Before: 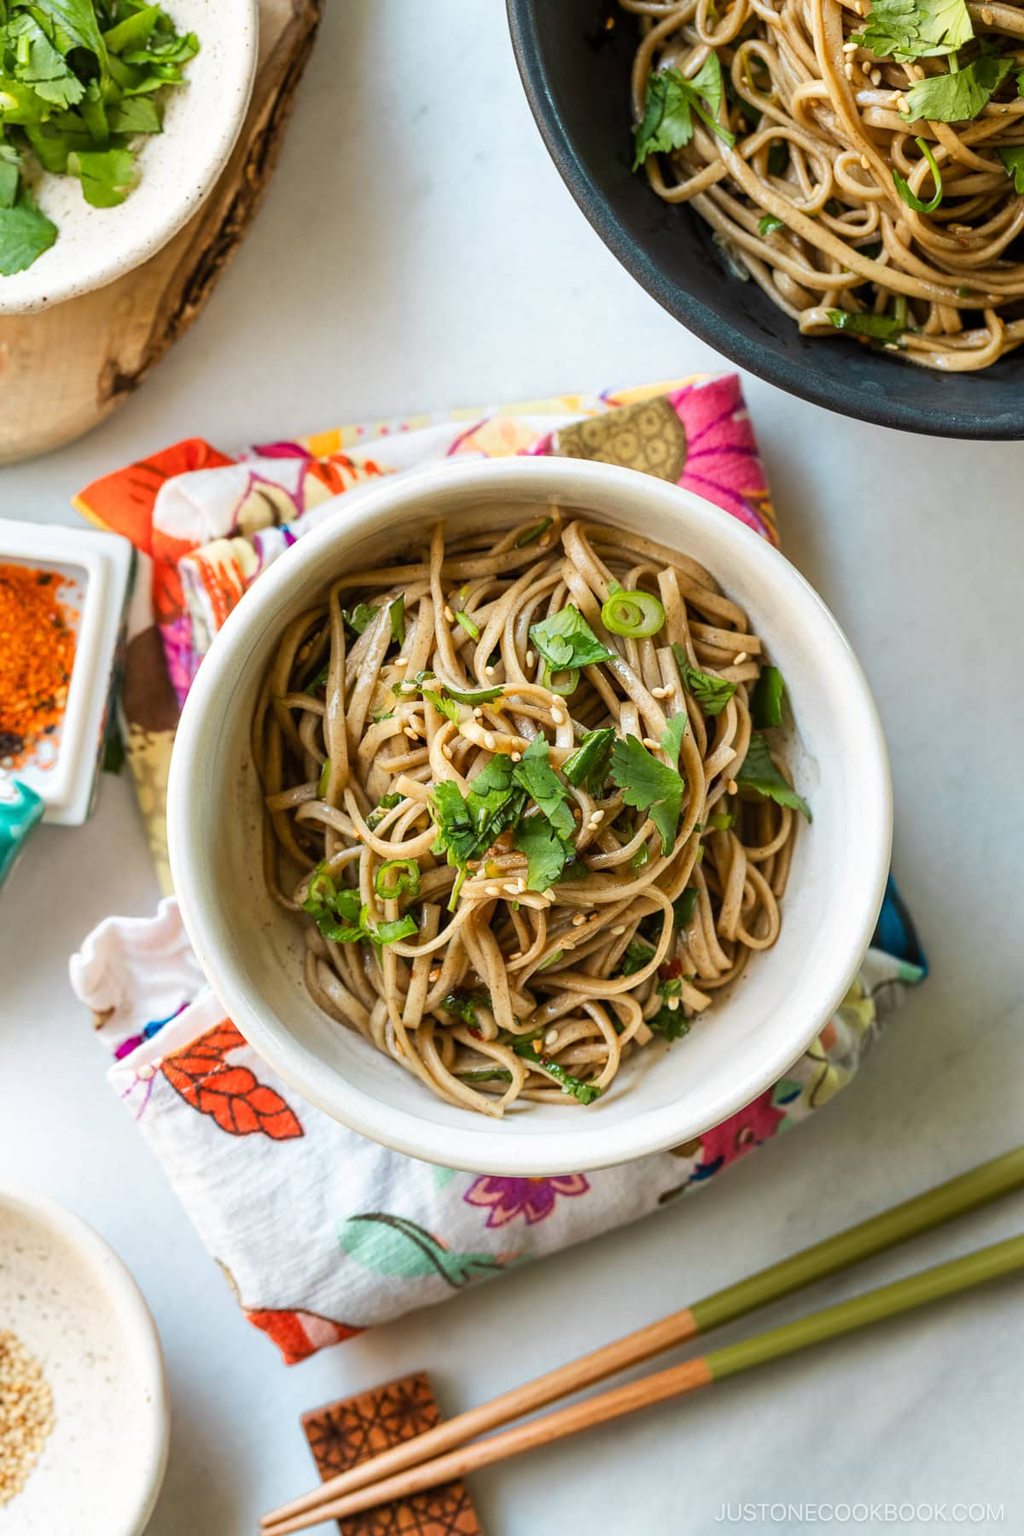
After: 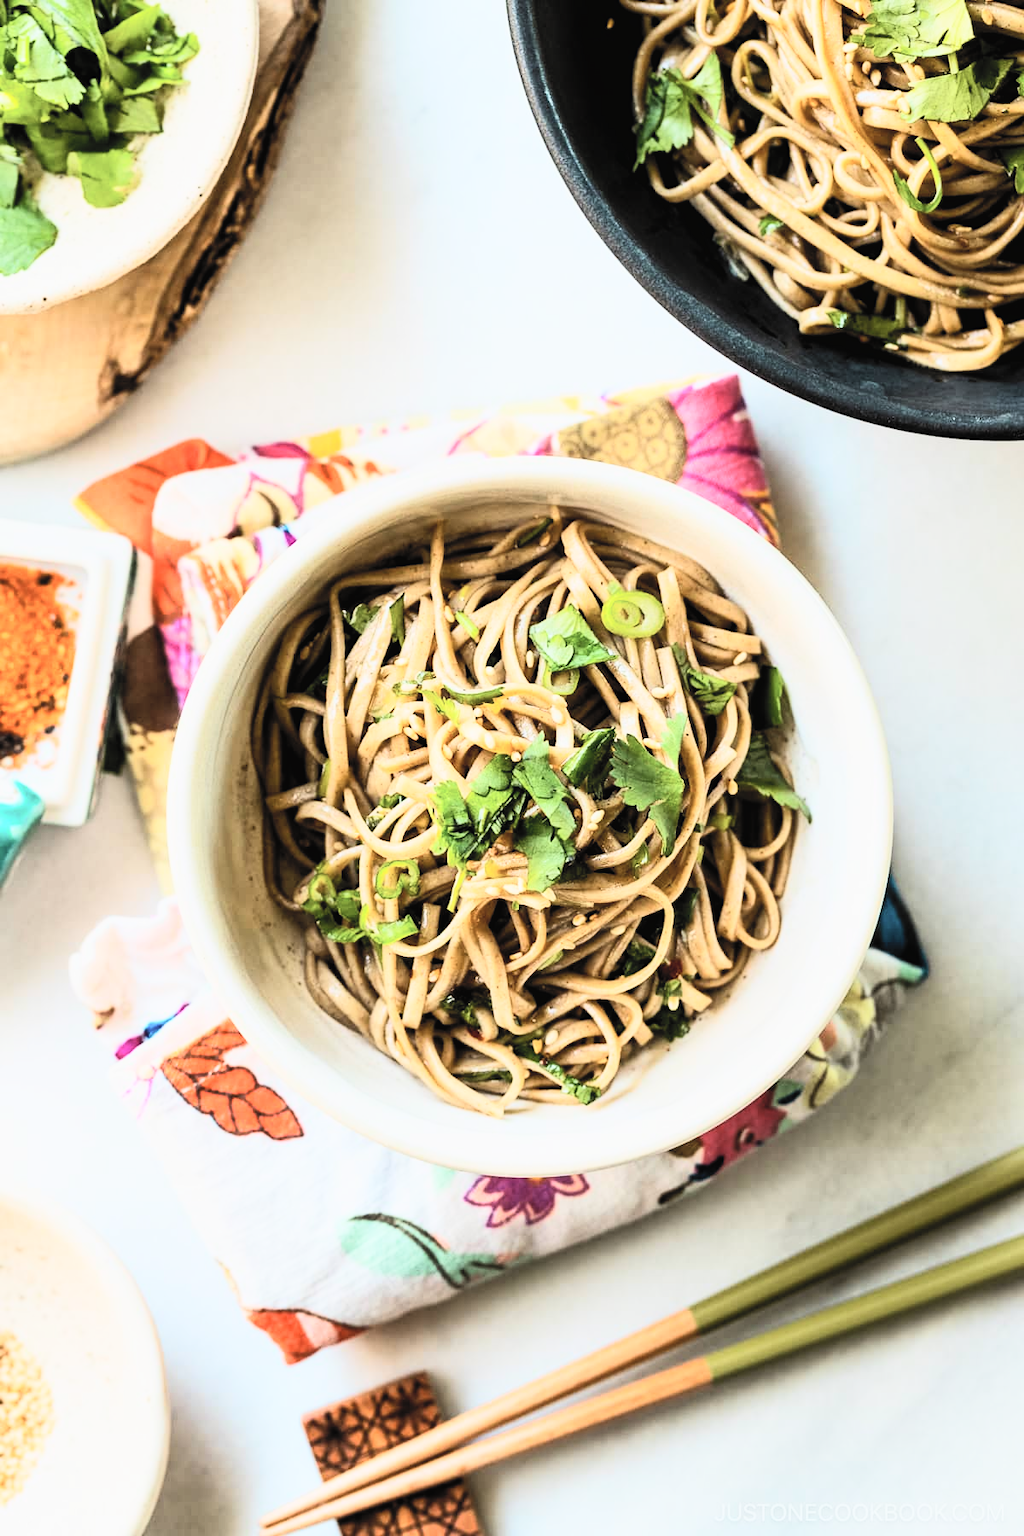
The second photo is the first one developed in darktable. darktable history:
filmic rgb: black relative exposure -5 EV, hardness 2.88, contrast 1.3, highlights saturation mix -30%
contrast brightness saturation: contrast 0.39, brightness 0.53
